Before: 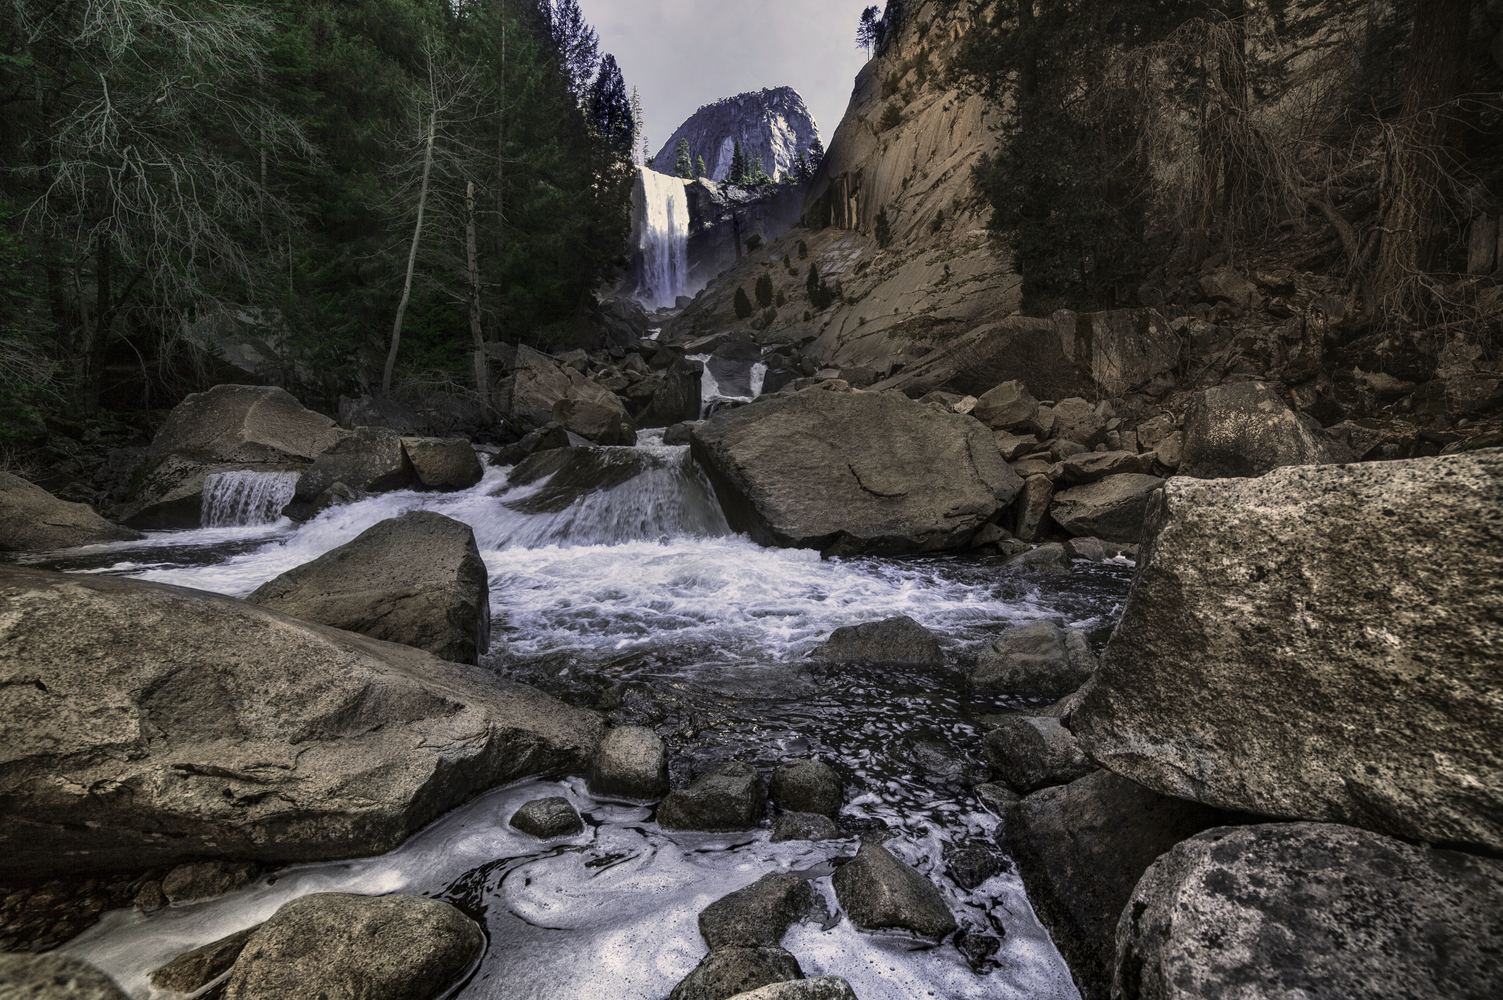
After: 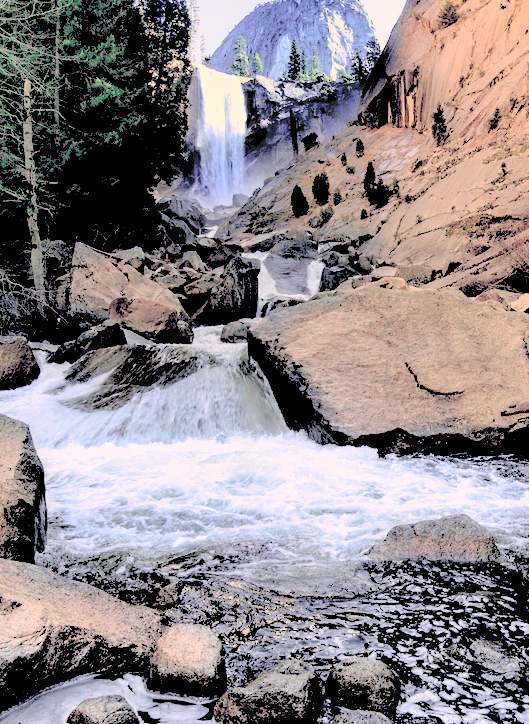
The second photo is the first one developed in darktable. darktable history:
color balance: output saturation 120%
color balance rgb: shadows lift › hue 87.51°, highlights gain › chroma 1.62%, highlights gain › hue 55.1°, global offset › chroma 0.1%, global offset › hue 253.66°, linear chroma grading › global chroma 0.5%
exposure: black level correction 0.025, exposure 0.182 EV, compensate highlight preservation false
contrast brightness saturation: brightness 1
crop and rotate: left 29.476%, top 10.214%, right 35.32%, bottom 17.333%
tone equalizer: on, module defaults
